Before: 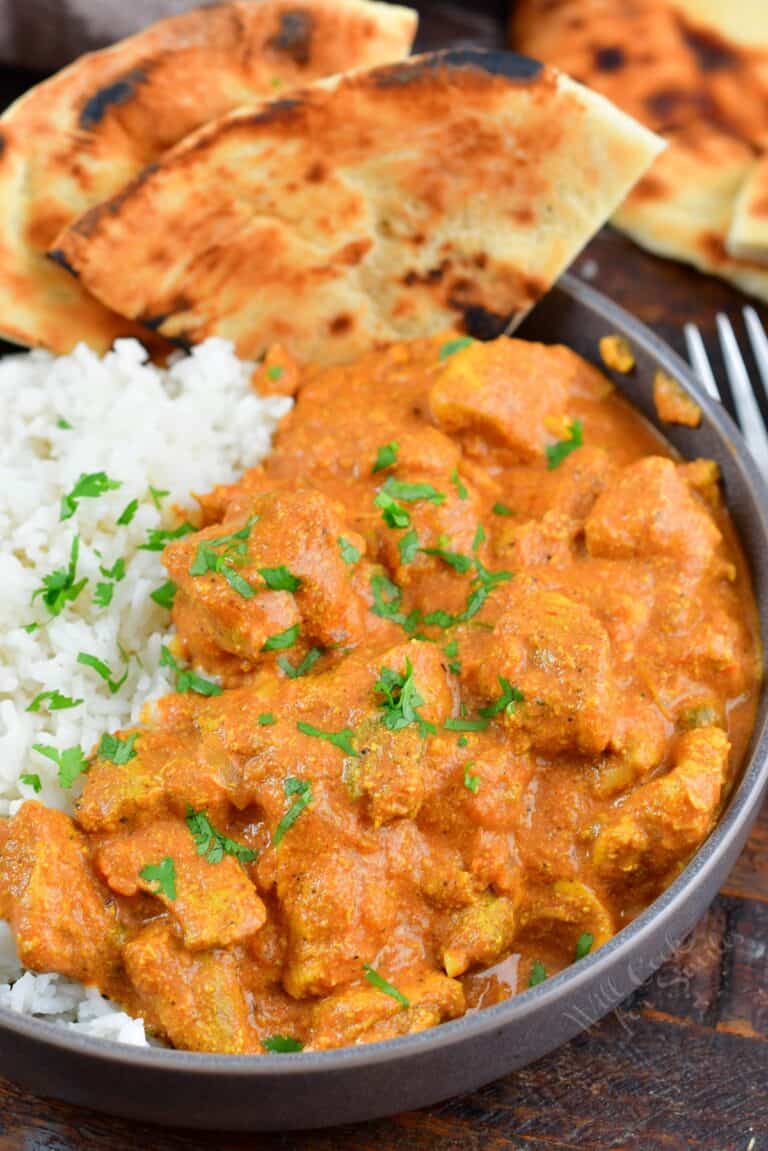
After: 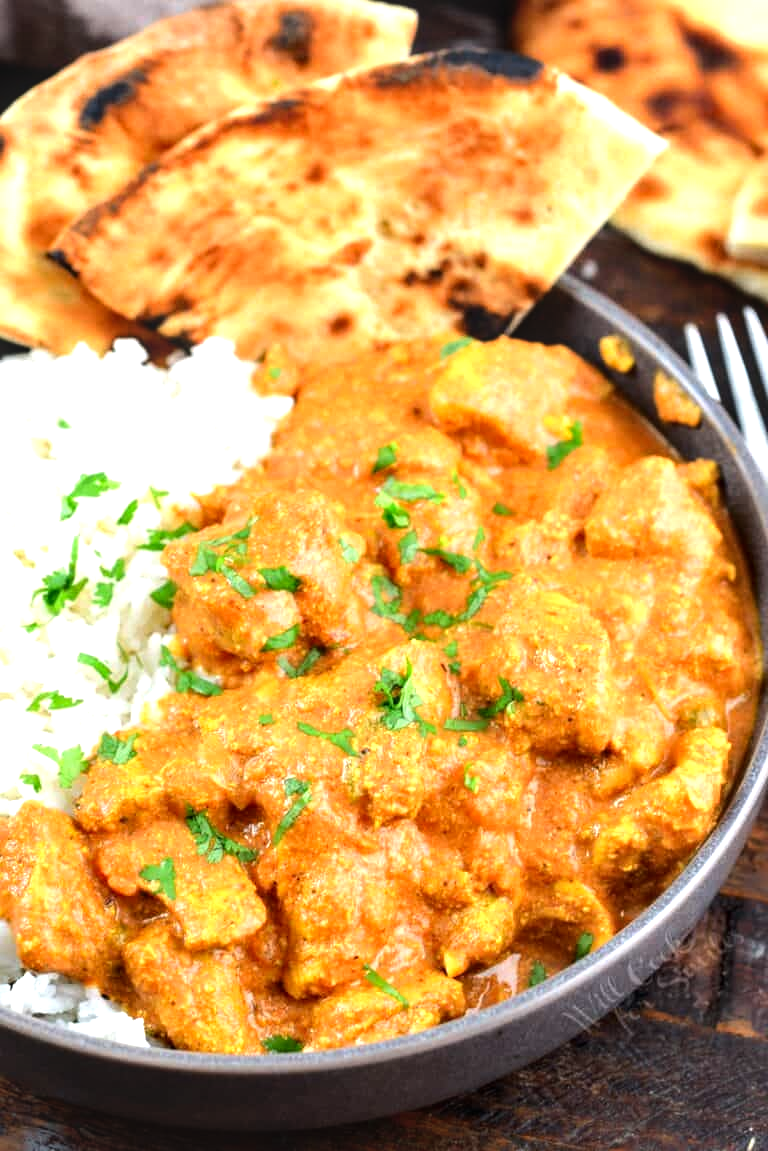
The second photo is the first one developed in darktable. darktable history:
tone equalizer: -8 EV -1.06 EV, -7 EV -0.978 EV, -6 EV -0.839 EV, -5 EV -0.584 EV, -3 EV 0.611 EV, -2 EV 0.882 EV, -1 EV 1.01 EV, +0 EV 1.08 EV, smoothing diameter 2.02%, edges refinement/feathering 20.79, mask exposure compensation -1.57 EV, filter diffusion 5
local contrast: on, module defaults
